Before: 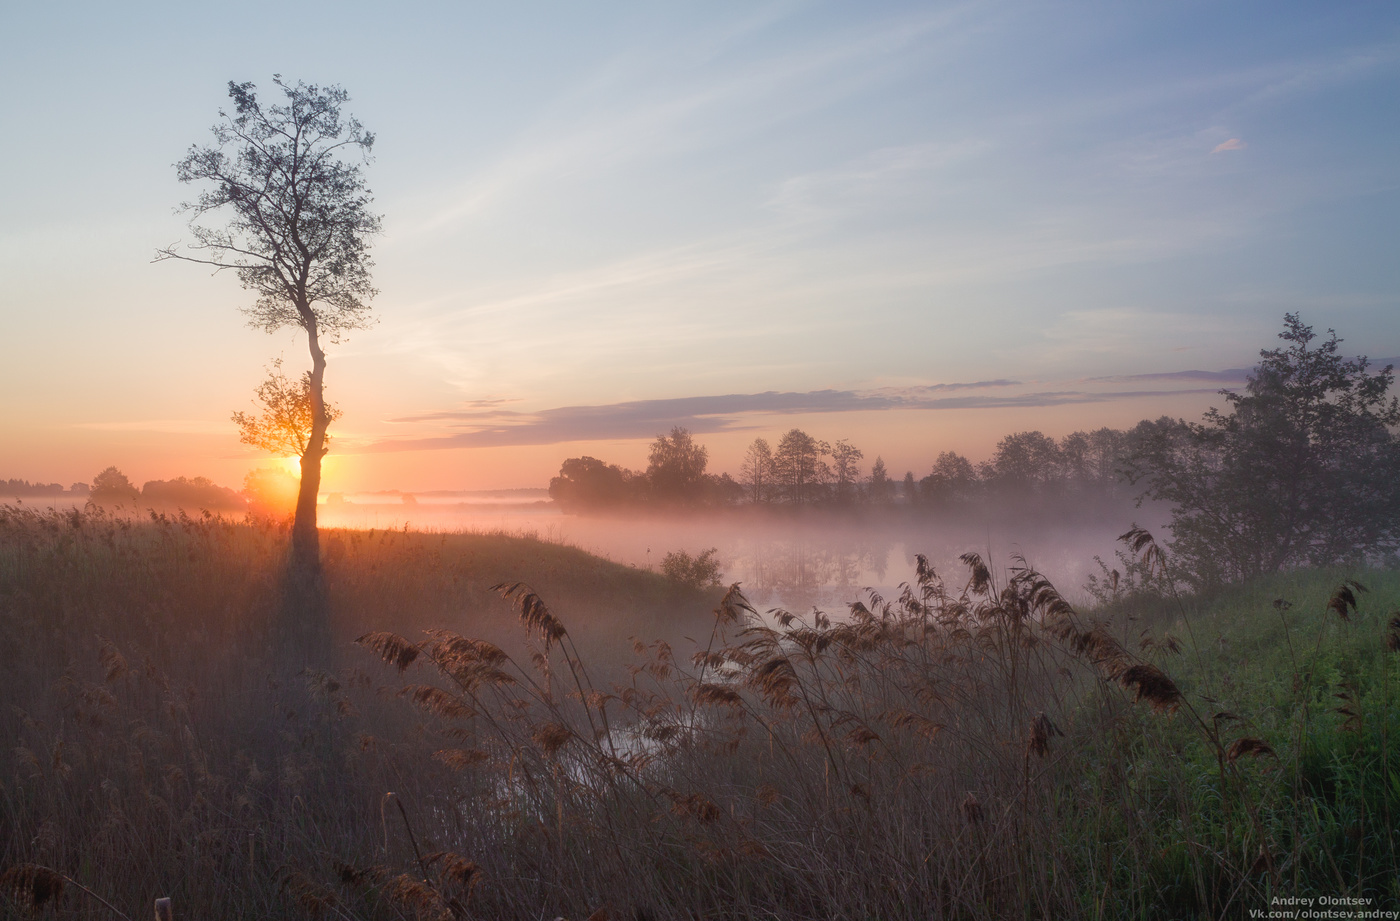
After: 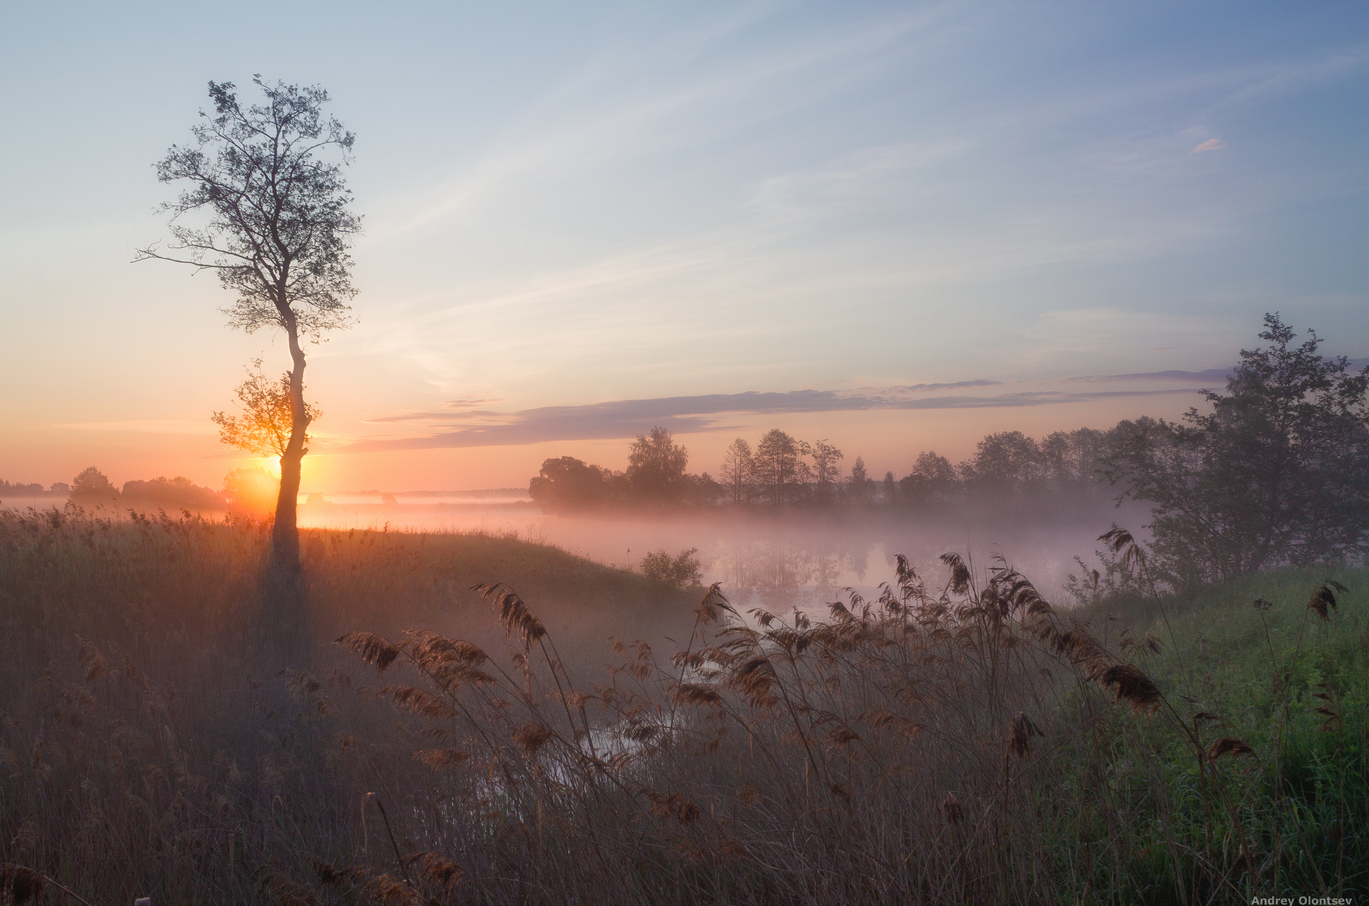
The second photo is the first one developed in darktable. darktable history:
crop and rotate: left 1.432%, right 0.715%, bottom 1.595%
